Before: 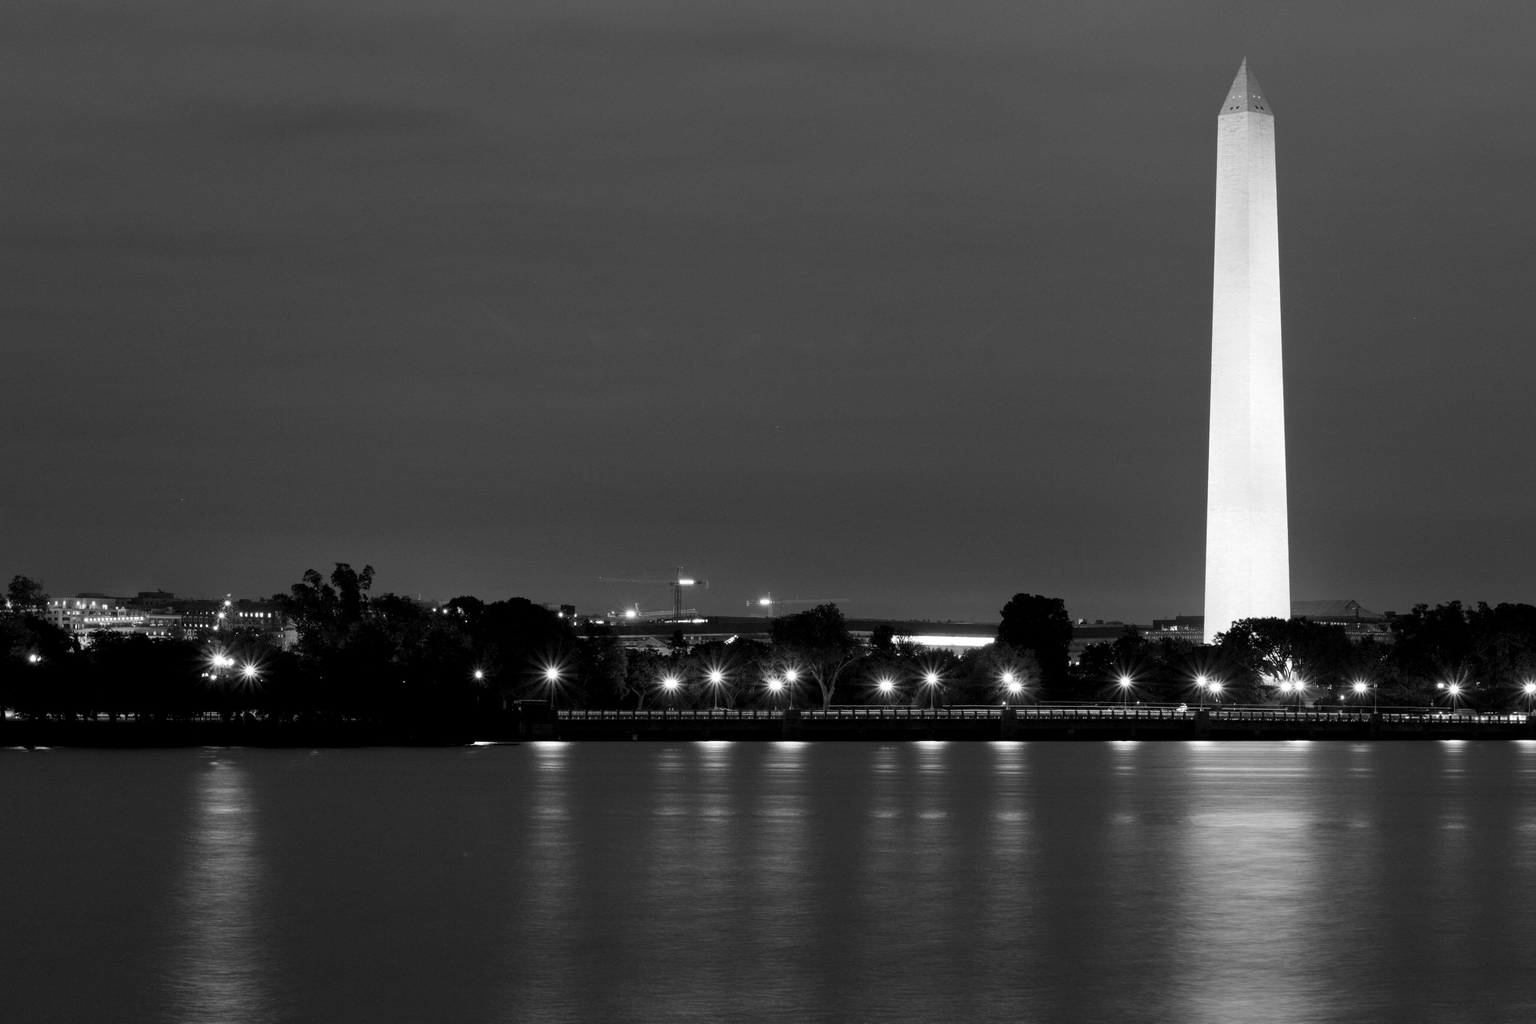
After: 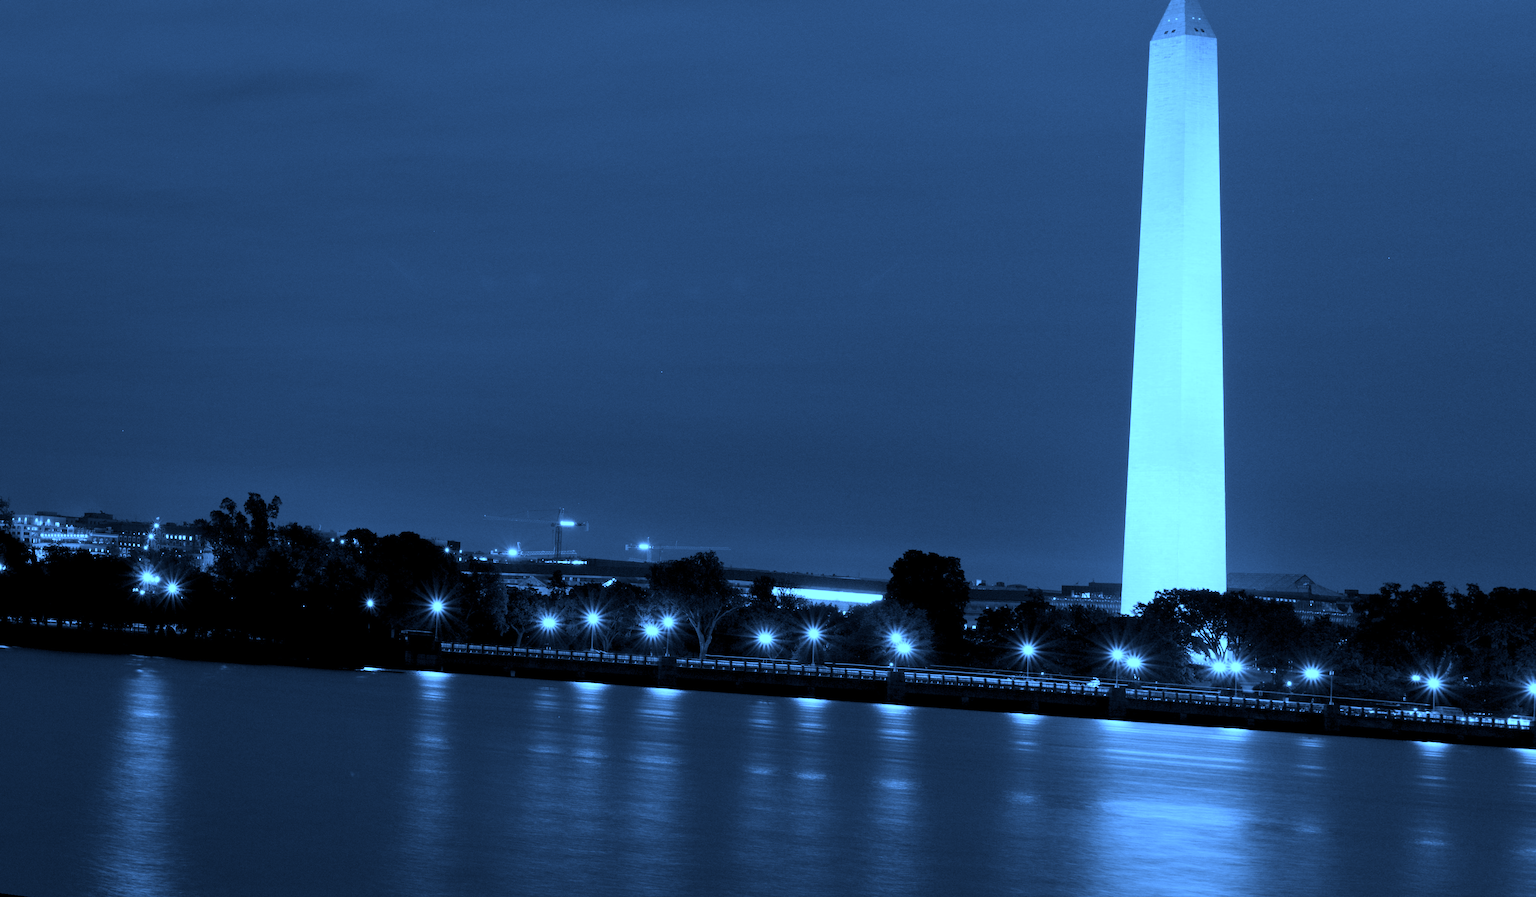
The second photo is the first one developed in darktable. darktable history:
rotate and perspective: rotation 1.69°, lens shift (vertical) -0.023, lens shift (horizontal) -0.291, crop left 0.025, crop right 0.988, crop top 0.092, crop bottom 0.842
color calibration: illuminant as shot in camera, x 0.462, y 0.419, temperature 2651.64 K
